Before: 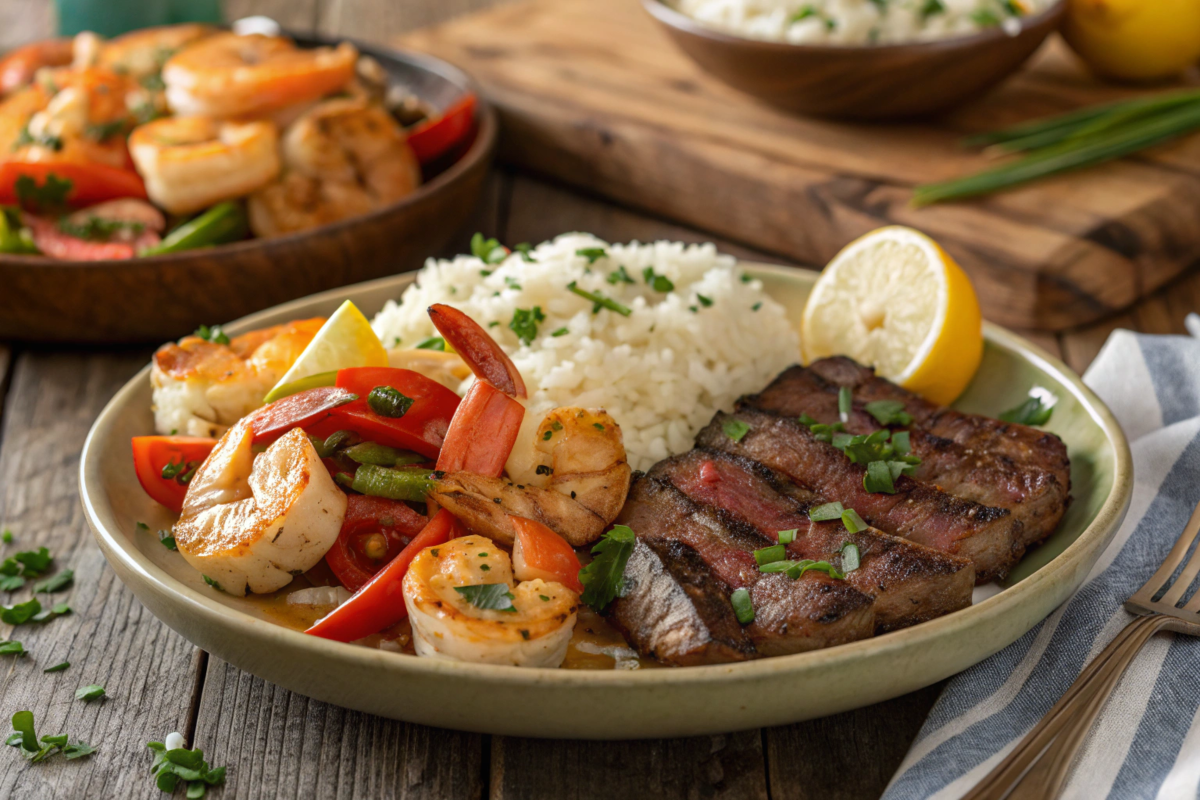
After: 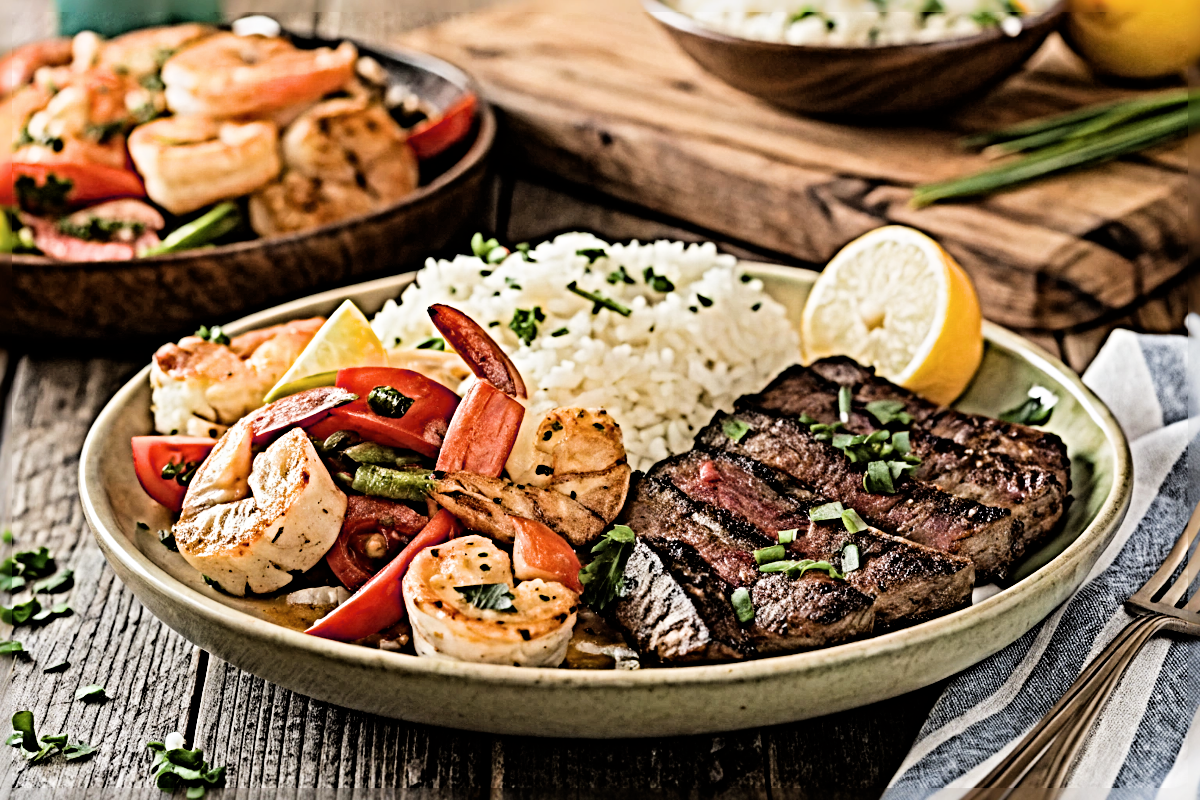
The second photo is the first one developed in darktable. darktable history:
exposure: black level correction 0, exposure 0.7 EV, compensate exposure bias true, compensate highlight preservation false
color balance: contrast fulcrum 17.78%
contrast brightness saturation: saturation -0.05
filmic rgb: black relative exposure -5 EV, hardness 2.88, contrast 1.3, highlights saturation mix -30%
sharpen: radius 6.3, amount 1.8, threshold 0
